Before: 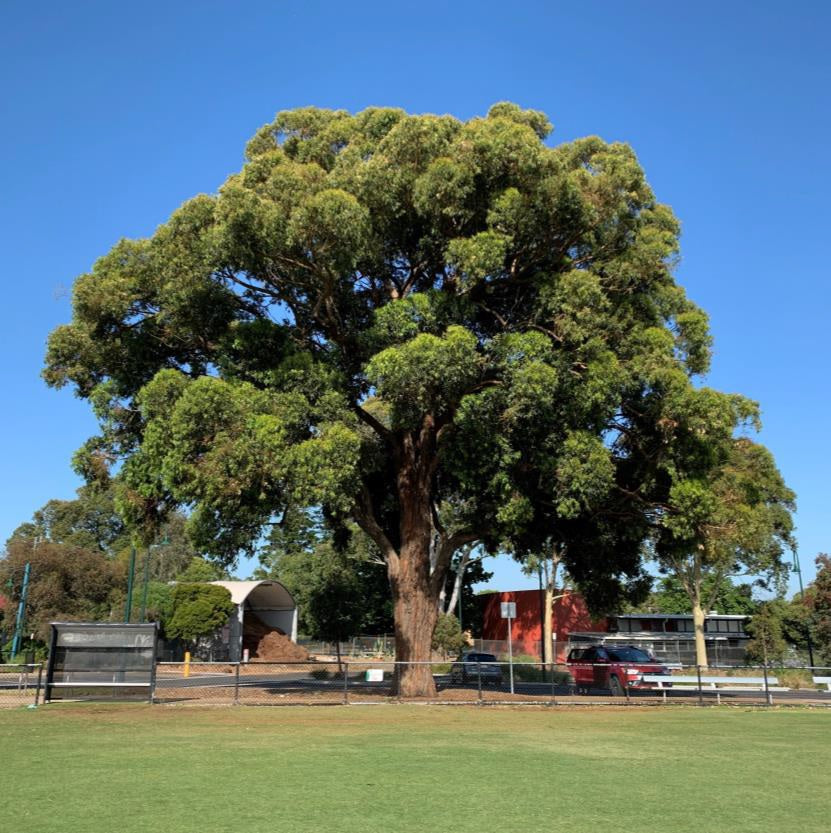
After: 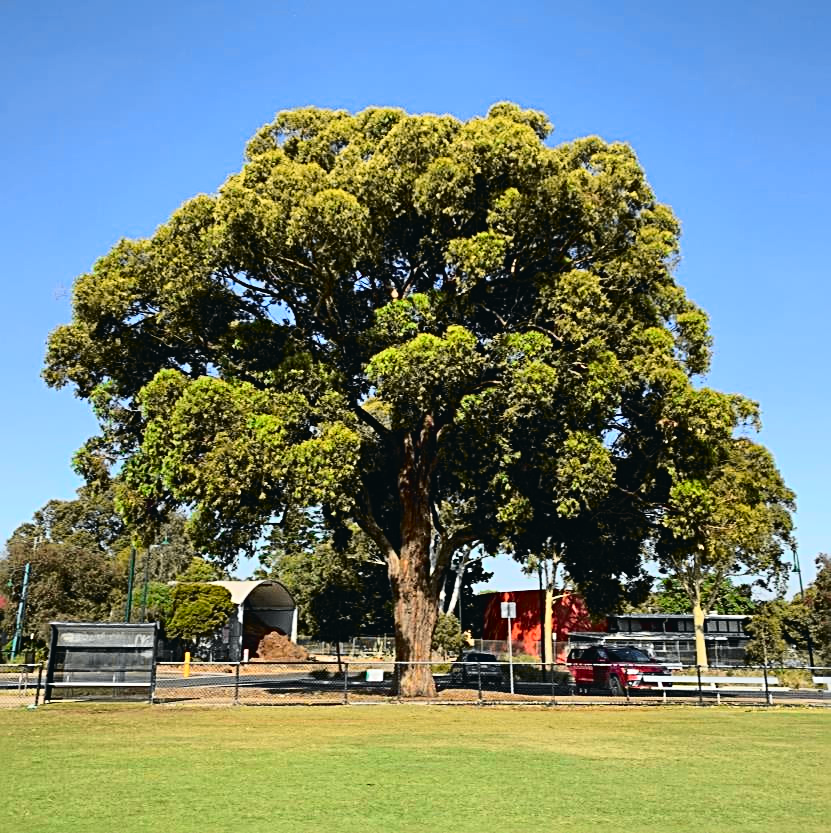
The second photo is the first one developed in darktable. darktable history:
white balance: red 1.009, blue 0.985
sharpen: radius 3.025, amount 0.757
tone curve: curves: ch0 [(0, 0.026) (0.058, 0.049) (0.246, 0.214) (0.437, 0.498) (0.55, 0.644) (0.657, 0.767) (0.822, 0.9) (1, 0.961)]; ch1 [(0, 0) (0.346, 0.307) (0.408, 0.369) (0.453, 0.457) (0.476, 0.489) (0.502, 0.493) (0.521, 0.515) (0.537, 0.531) (0.612, 0.641) (0.676, 0.728) (1, 1)]; ch2 [(0, 0) (0.346, 0.34) (0.434, 0.46) (0.485, 0.494) (0.5, 0.494) (0.511, 0.504) (0.537, 0.551) (0.579, 0.599) (0.625, 0.686) (1, 1)], color space Lab, independent channels, preserve colors none
